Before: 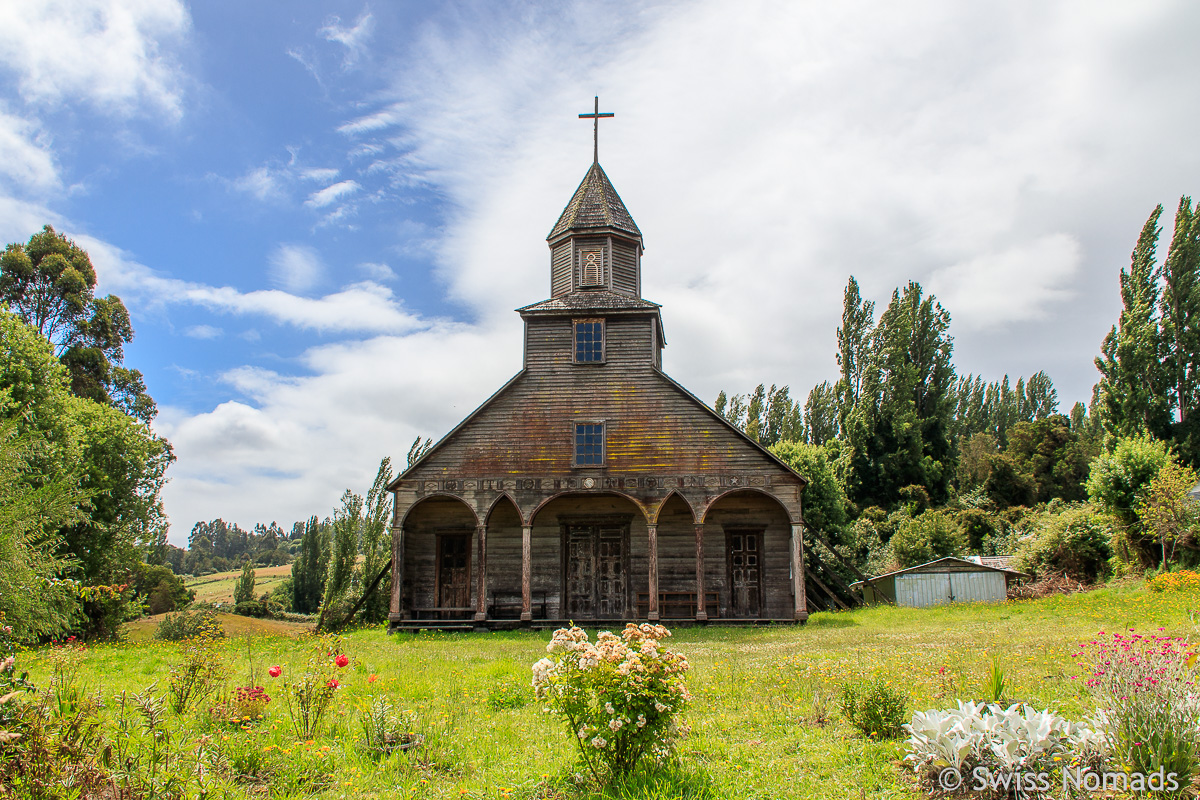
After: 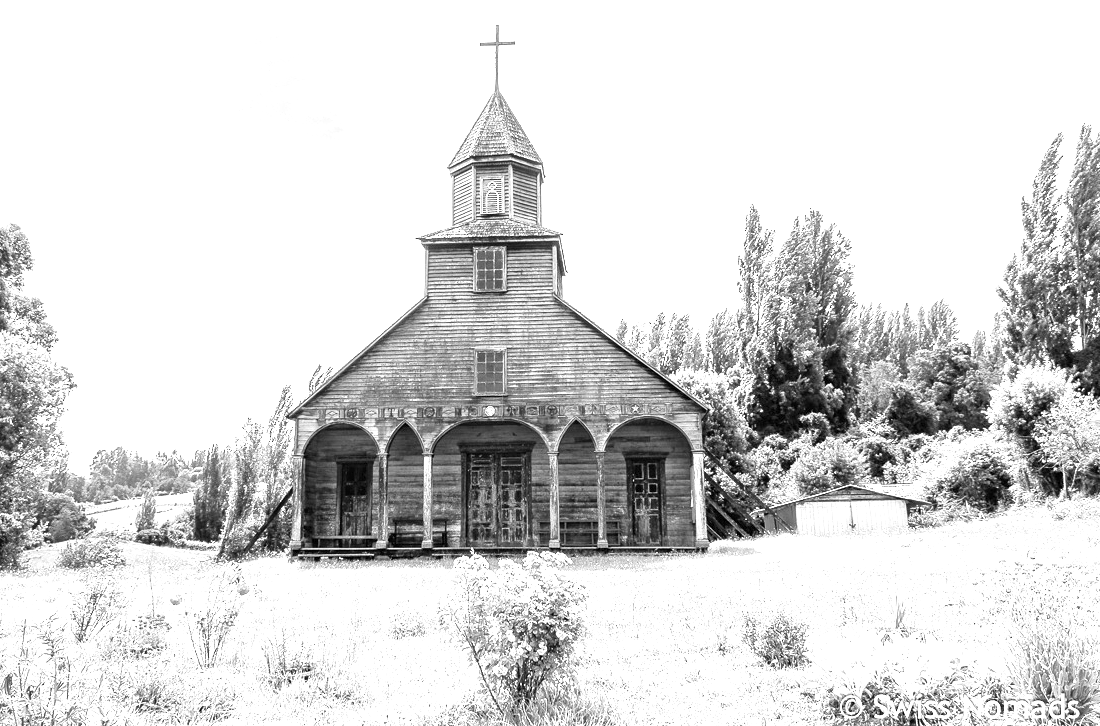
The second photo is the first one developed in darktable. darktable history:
monochrome: on, module defaults
exposure: black level correction 0.001, exposure 1.822 EV, compensate exposure bias true, compensate highlight preservation false
tone curve: curves: ch0 [(0, 0) (0.003, 0.019) (0.011, 0.019) (0.025, 0.026) (0.044, 0.043) (0.069, 0.066) (0.1, 0.095) (0.136, 0.133) (0.177, 0.181) (0.224, 0.233) (0.277, 0.302) (0.335, 0.375) (0.399, 0.452) (0.468, 0.532) (0.543, 0.609) (0.623, 0.695) (0.709, 0.775) (0.801, 0.865) (0.898, 0.932) (1, 1)], preserve colors none
crop and rotate: left 8.262%, top 9.226%
